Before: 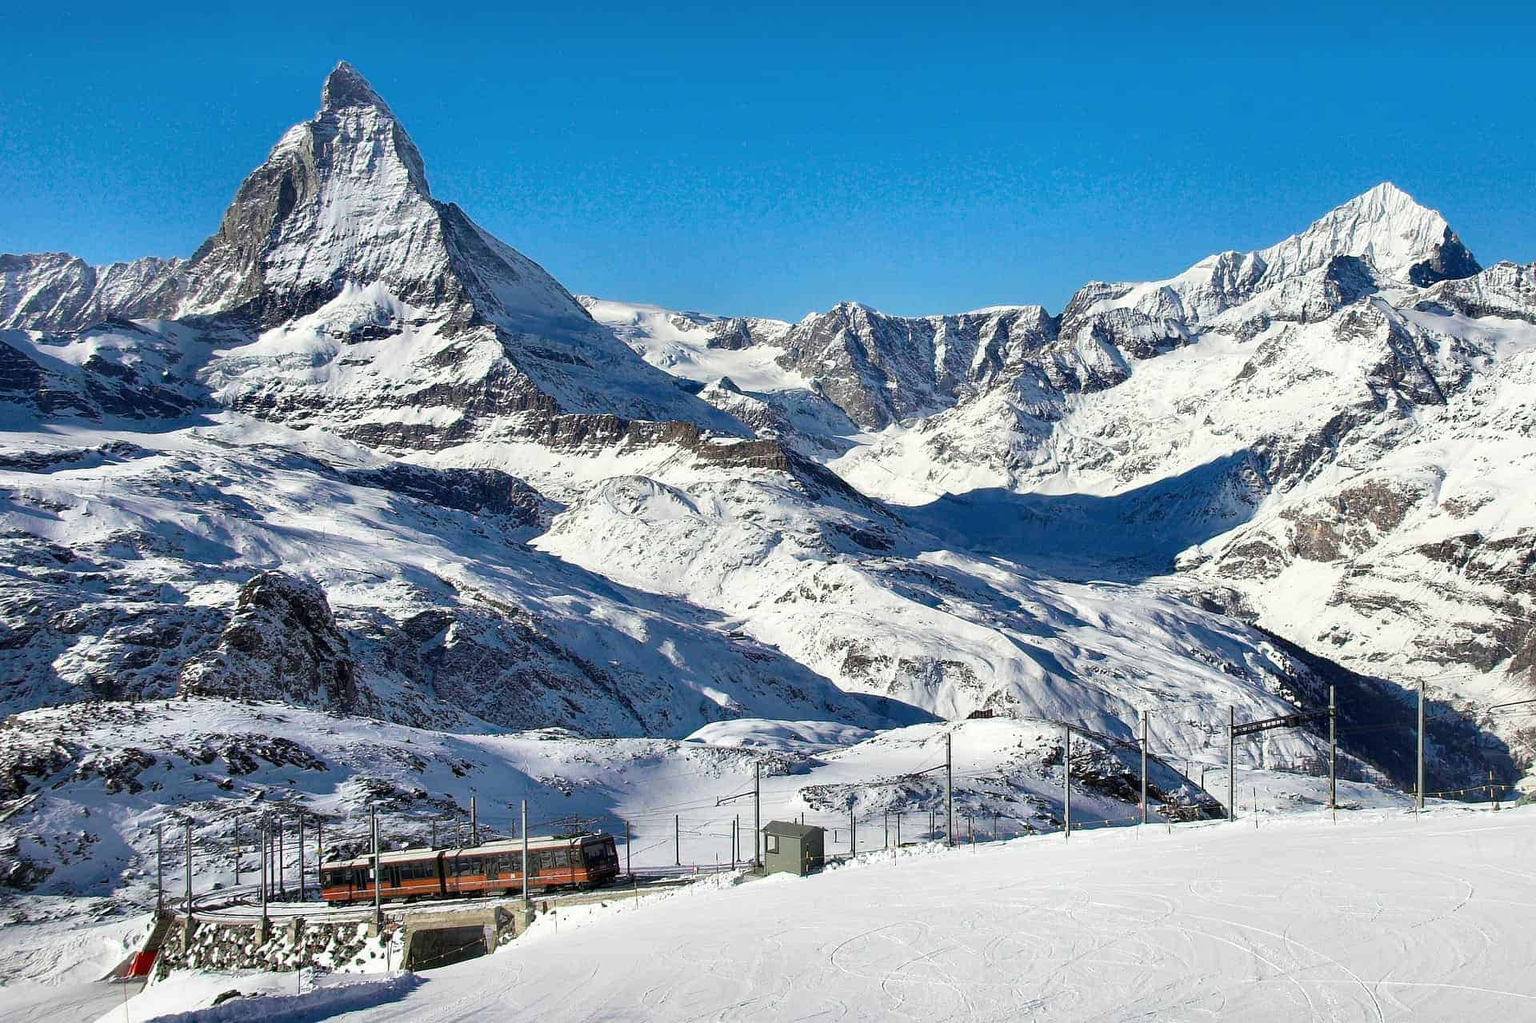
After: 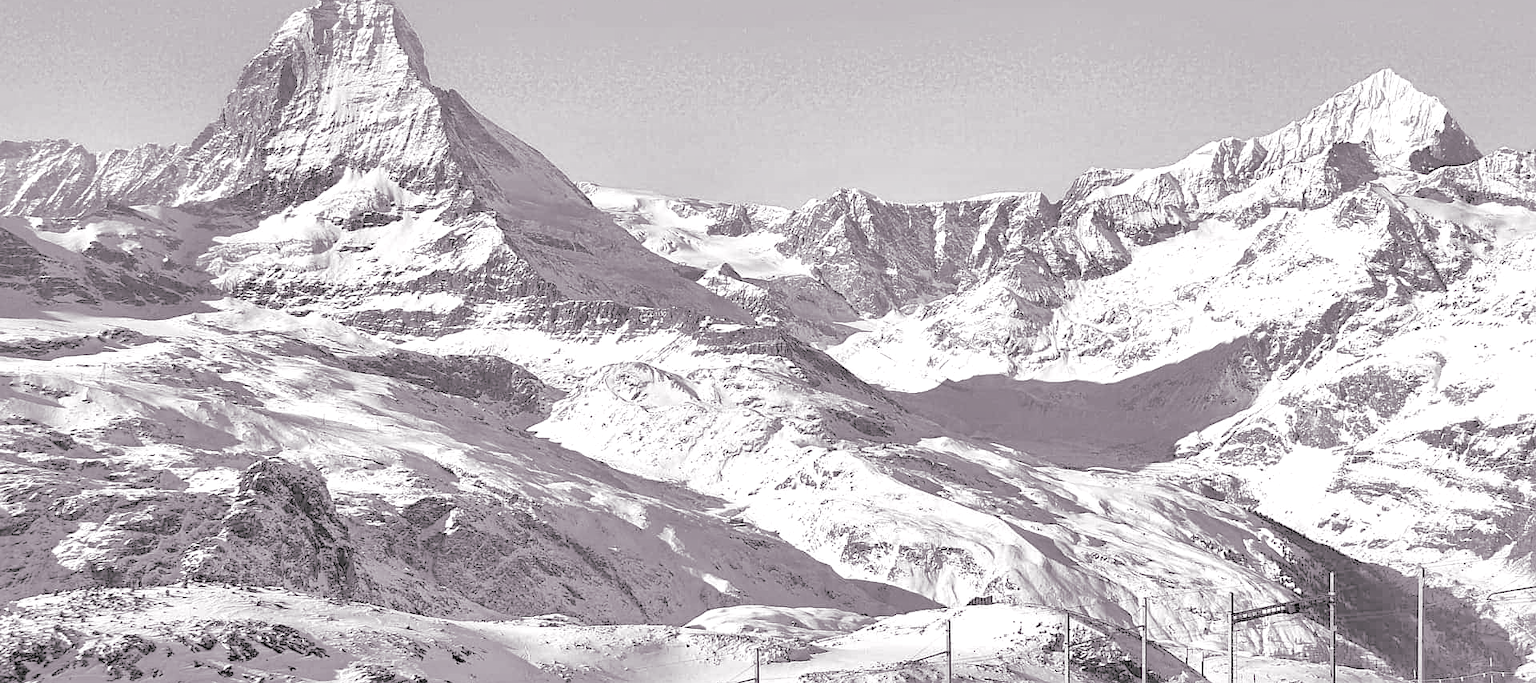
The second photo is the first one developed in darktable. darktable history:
sharpen: amount 0.202
exposure: compensate exposure bias true, compensate highlight preservation false
shadows and highlights: on, module defaults
contrast brightness saturation: brightness 0.995
color calibration: output gray [0.267, 0.423, 0.267, 0], illuminant Planckian (black body), adaptation linear Bradford (ICC v4), x 0.361, y 0.366, temperature 4480.15 K
crop: top 11.175%, bottom 22.041%
haze removal: compatibility mode true, adaptive false
color balance rgb: shadows lift › chroma 6.411%, shadows lift › hue 305.23°, highlights gain › chroma 0.124%, highlights gain › hue 331.09°, linear chroma grading › global chroma 8.096%, perceptual saturation grading › global saturation 31.243%, perceptual brilliance grading › global brilliance 15.404%, perceptual brilliance grading › shadows -34.391%
